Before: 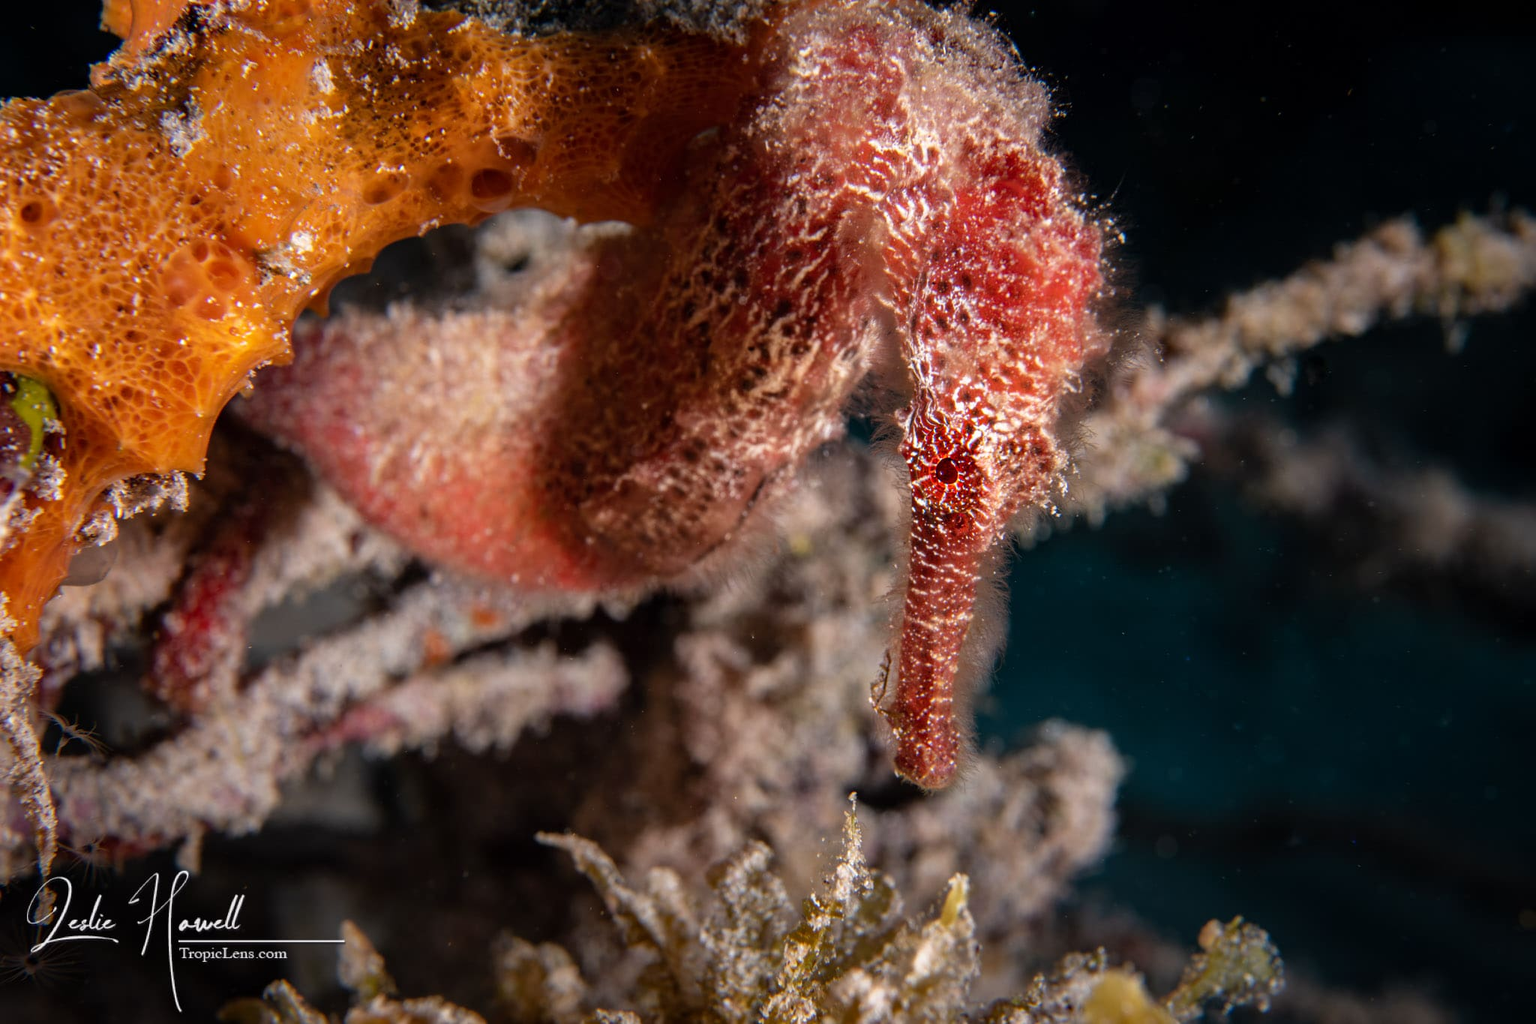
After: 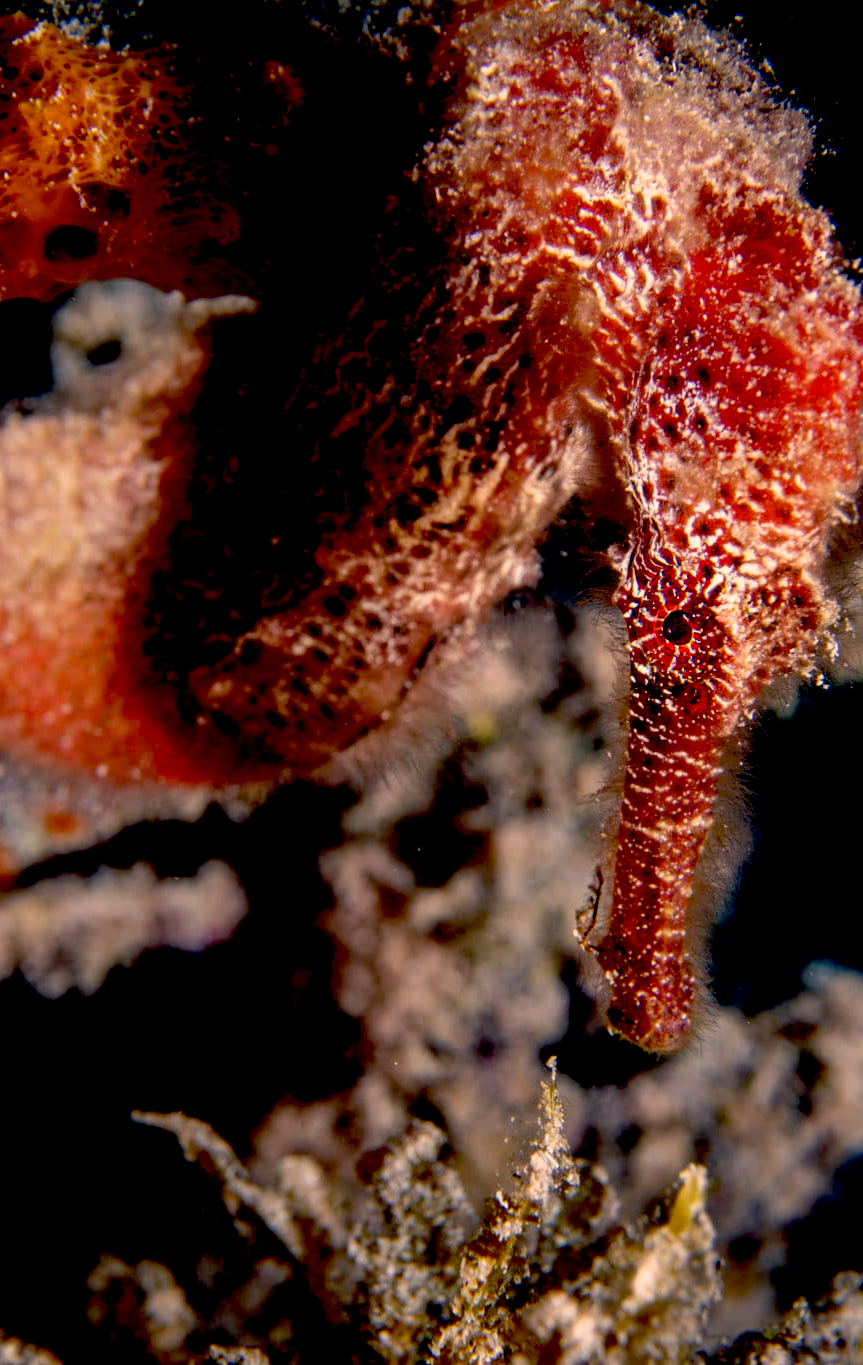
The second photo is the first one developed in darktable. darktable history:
color correction: highlights a* 10.32, highlights b* 14.66, shadows a* -9.59, shadows b* -15.02
exposure: black level correction 0.056, exposure -0.039 EV, compensate highlight preservation false
crop: left 28.583%, right 29.231%
